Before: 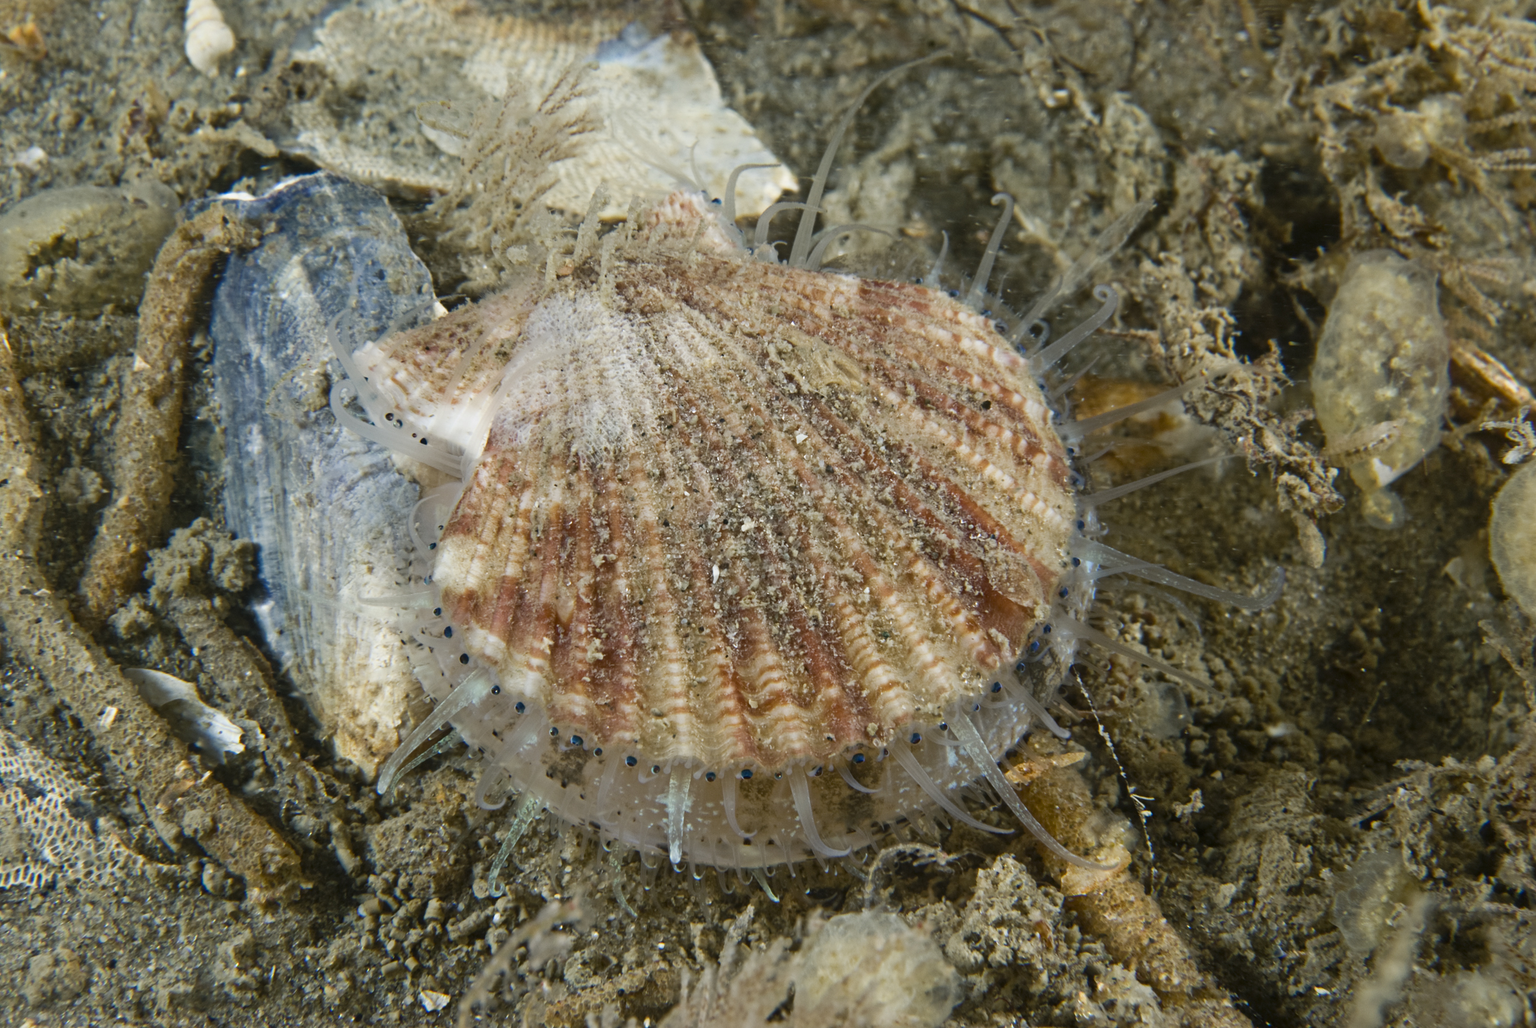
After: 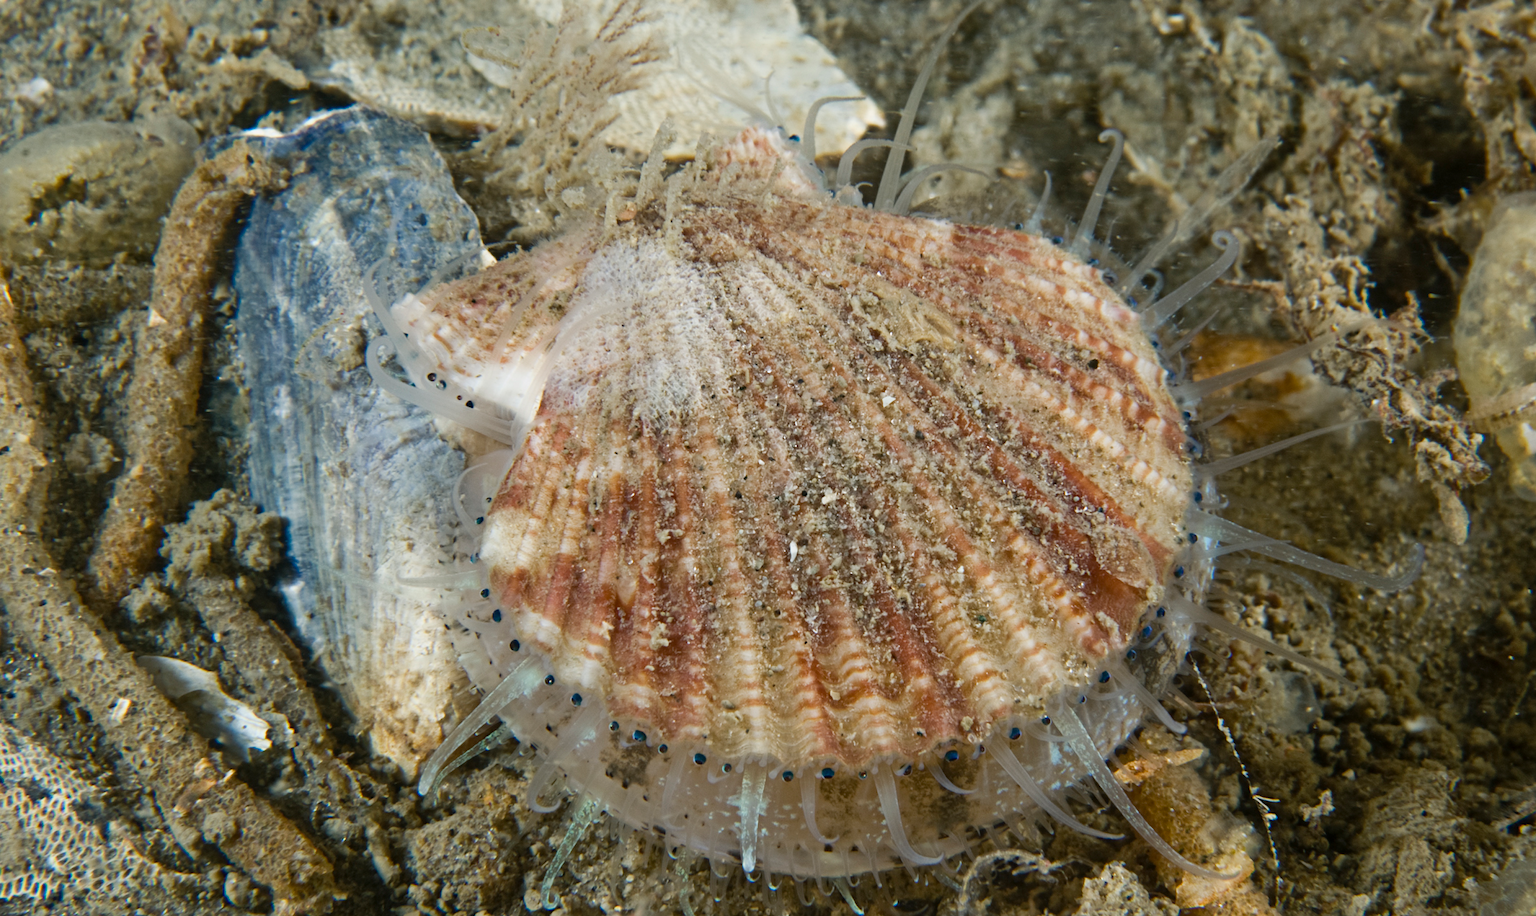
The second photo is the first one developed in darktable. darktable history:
crop: top 7.467%, right 9.772%, bottom 12.064%
